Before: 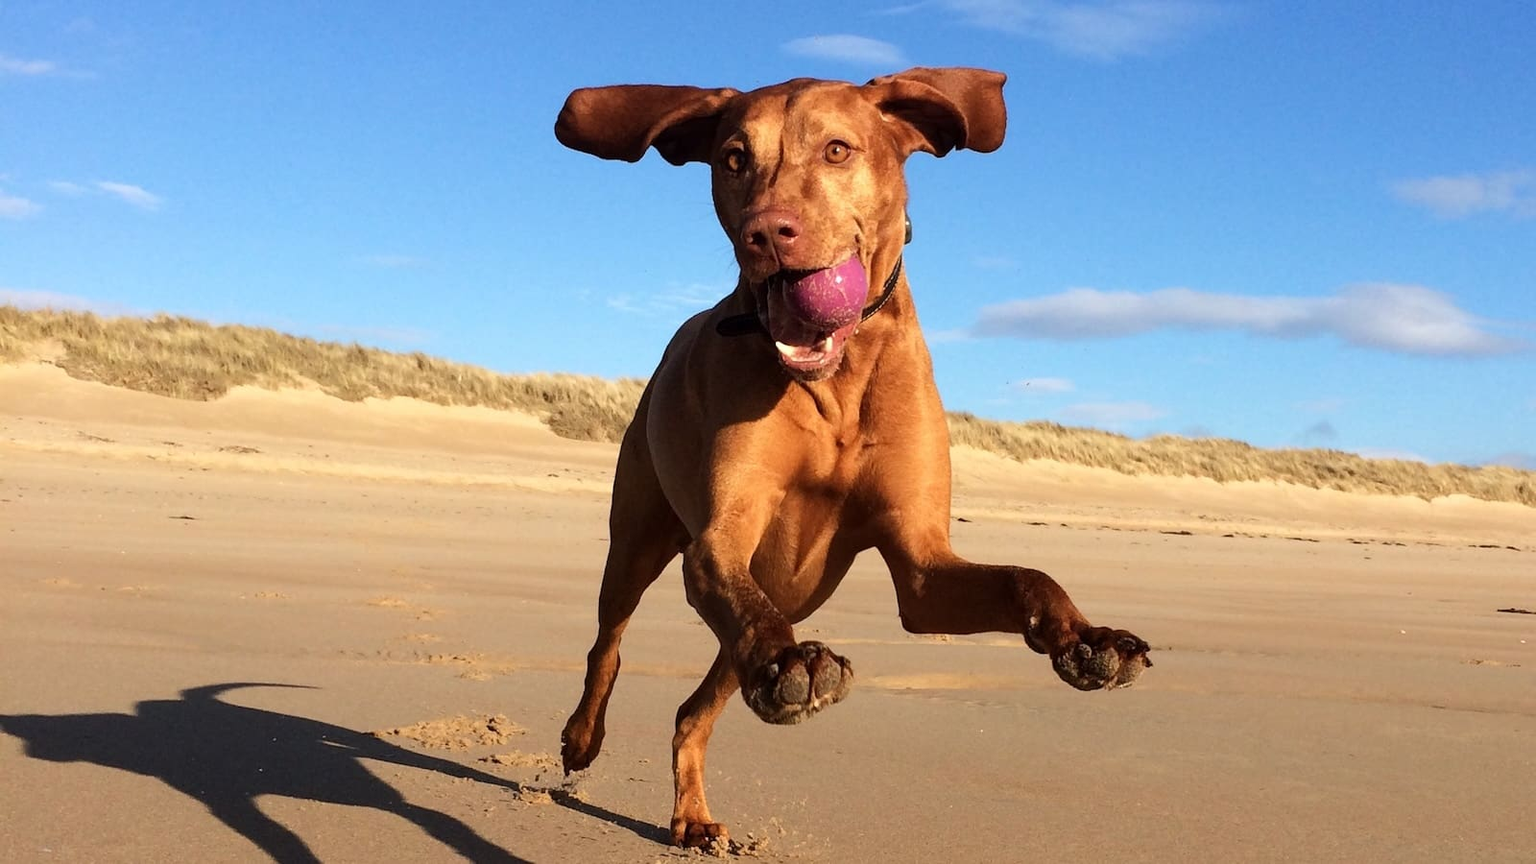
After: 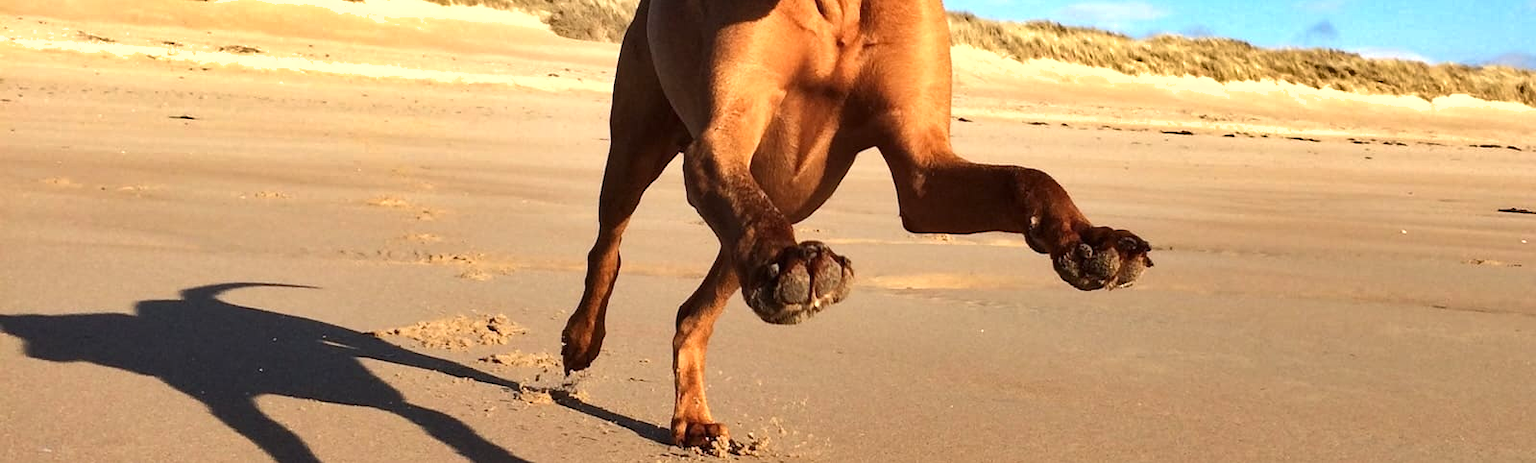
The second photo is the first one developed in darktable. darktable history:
crop and rotate: top 46.364%, right 0.026%
exposure: black level correction 0, exposure 0.499 EV, compensate highlight preservation false
tone equalizer: edges refinement/feathering 500, mask exposure compensation -1.57 EV, preserve details no
shadows and highlights: soften with gaussian
